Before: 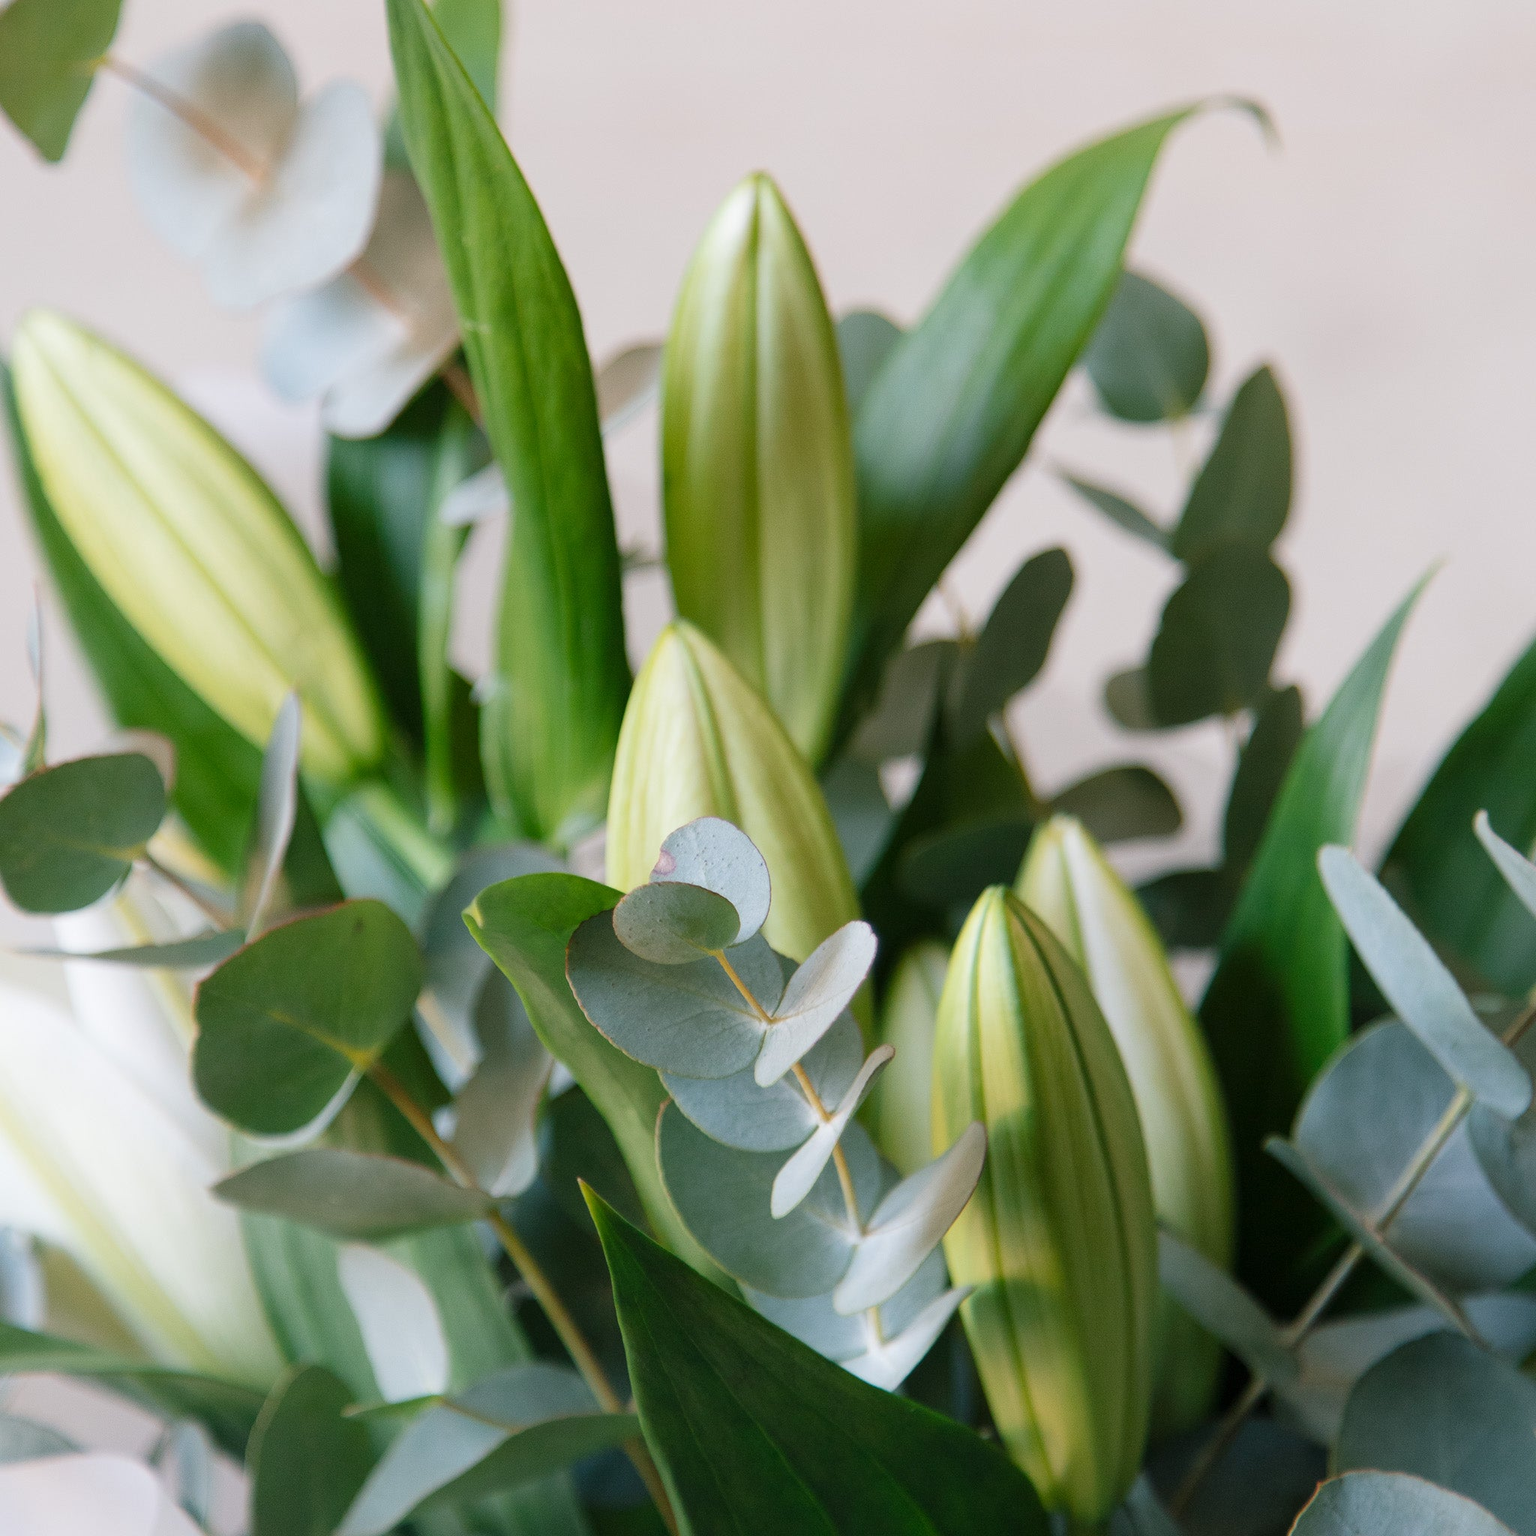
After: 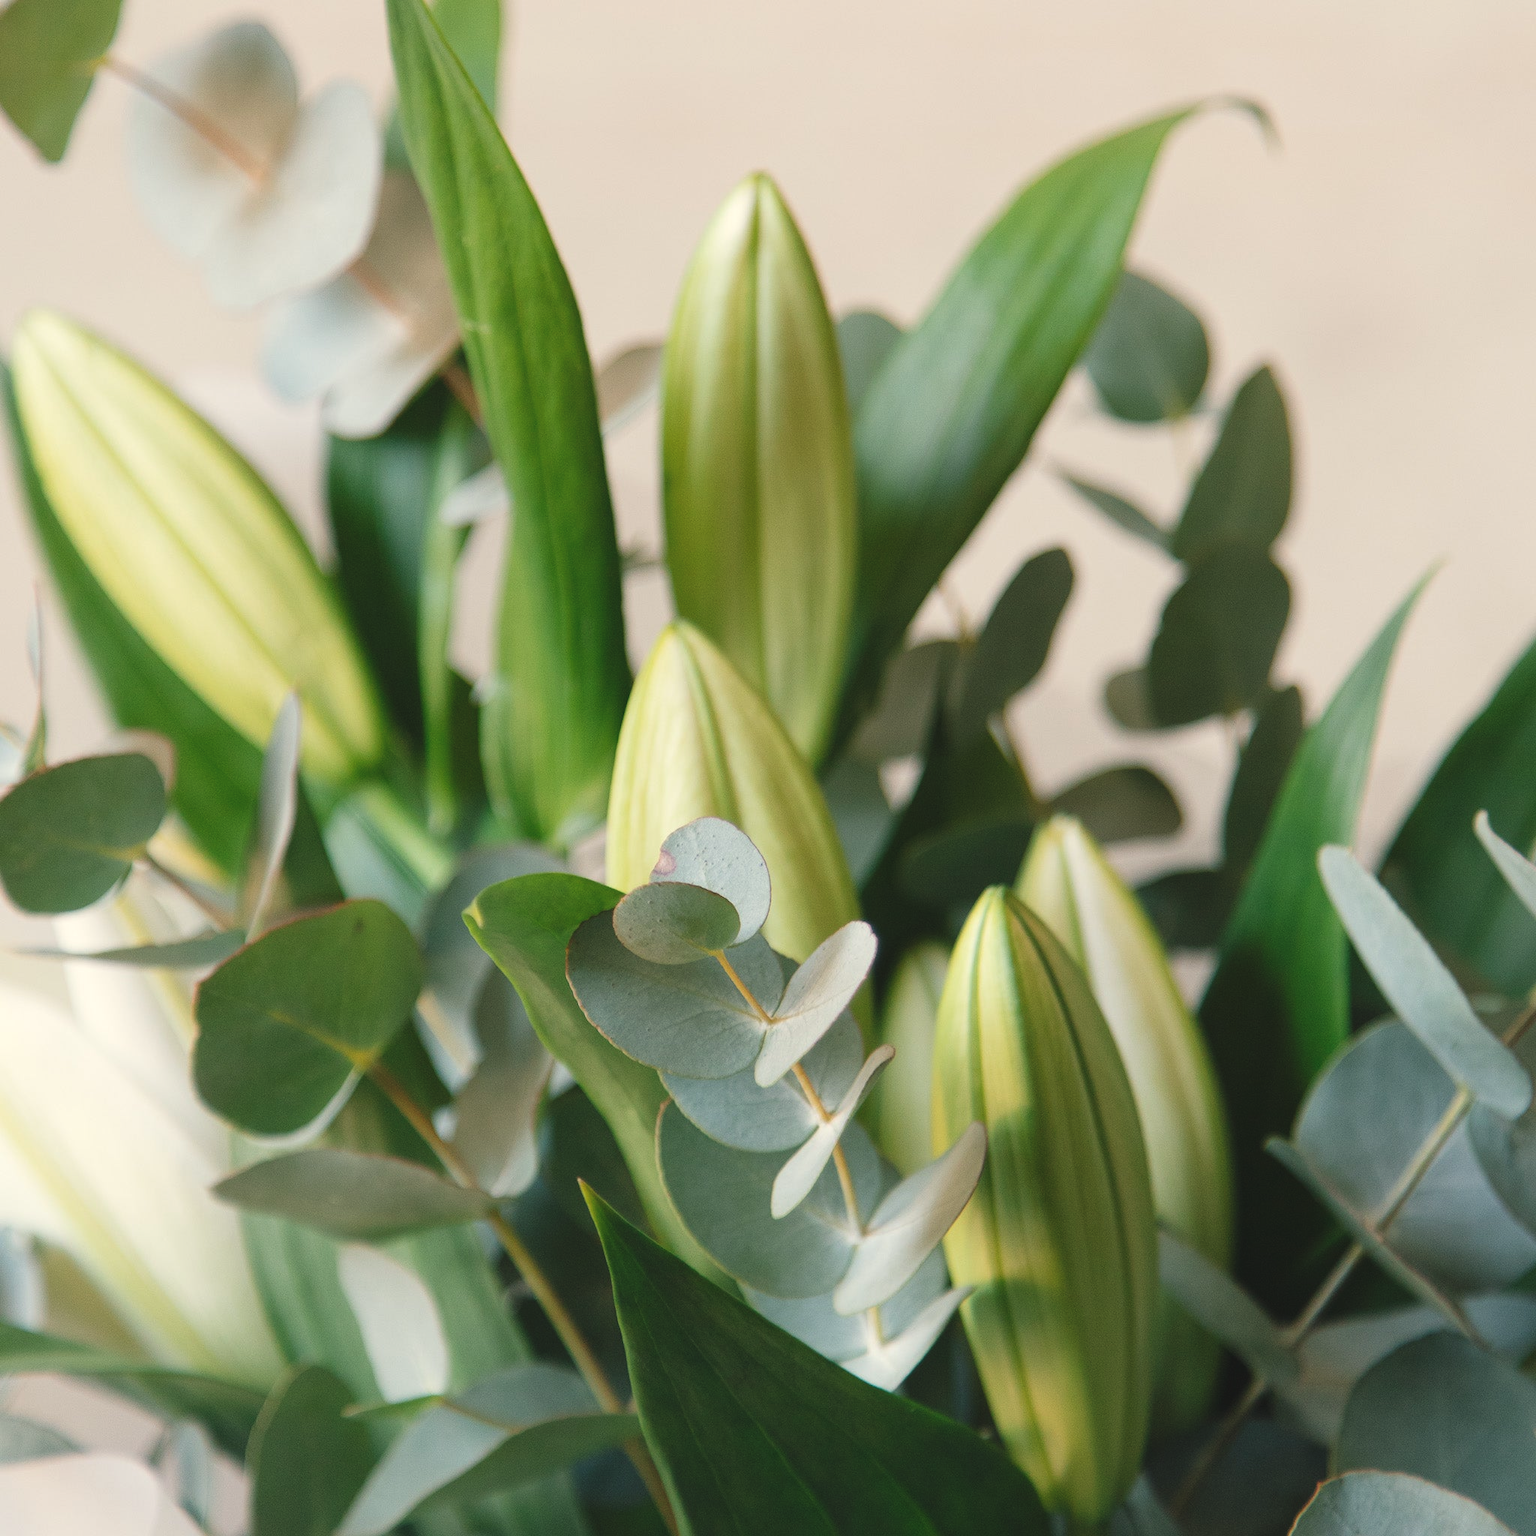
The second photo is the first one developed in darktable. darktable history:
white balance: red 1.029, blue 0.92
exposure: black level correction -0.008, exposure 0.067 EV, compensate highlight preservation false
